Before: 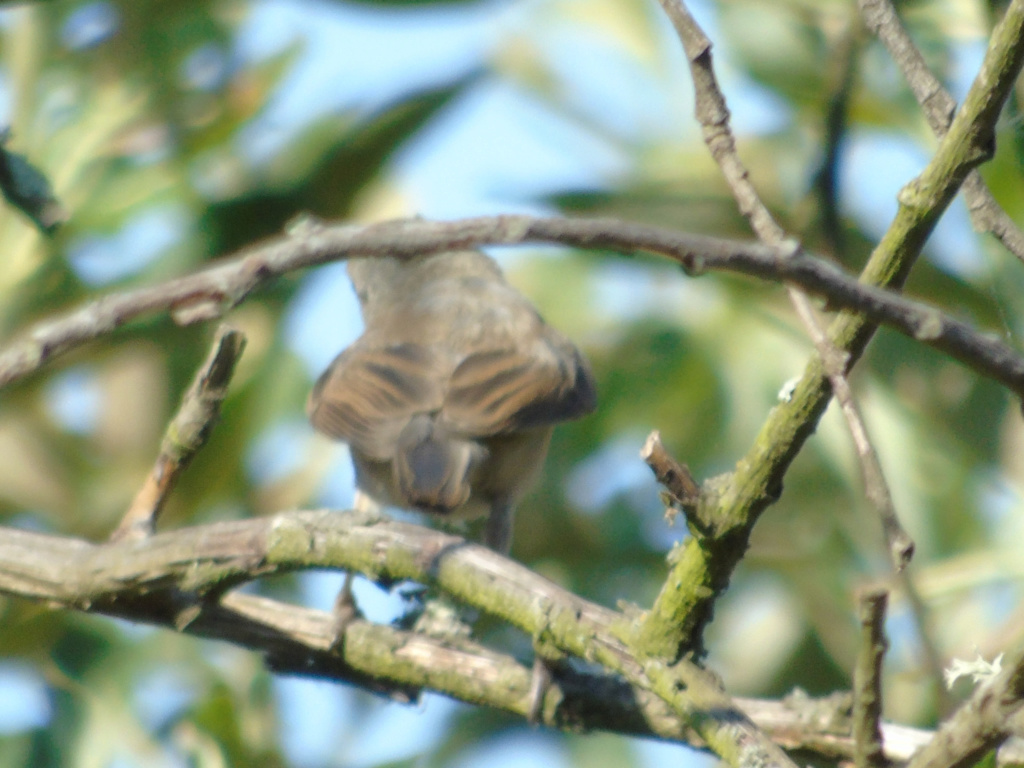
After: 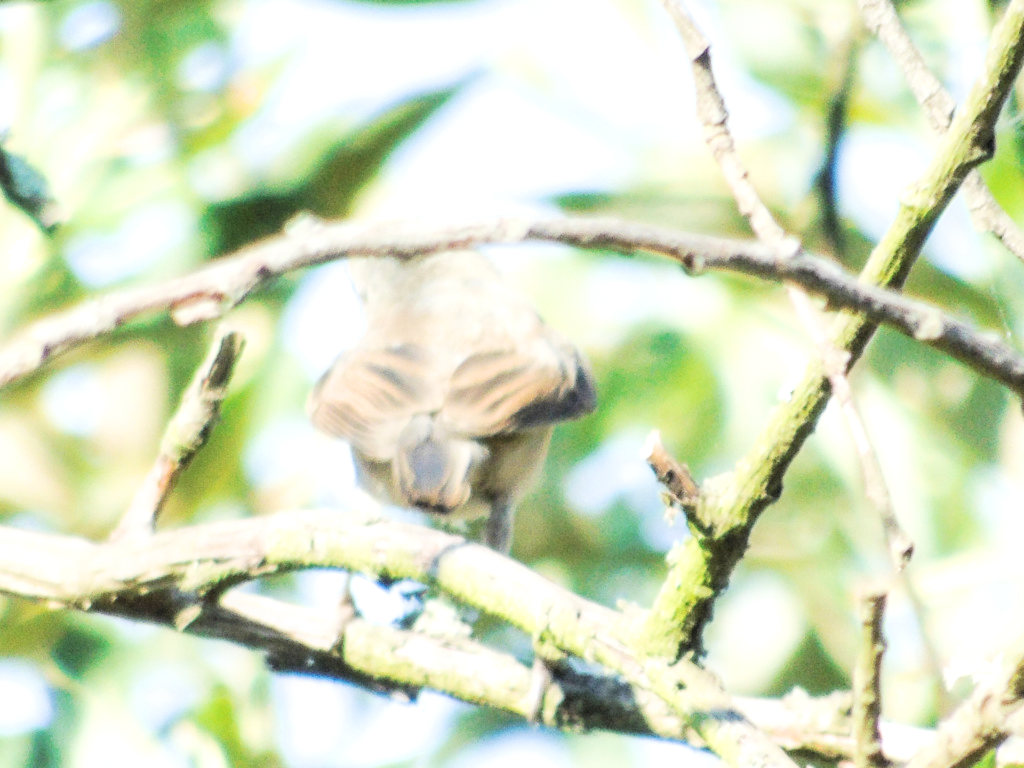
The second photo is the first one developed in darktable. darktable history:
filmic rgb: black relative exposure -5.09 EV, white relative exposure 3.98 EV, hardness 2.88, contrast 1.407, highlights saturation mix -29.23%, contrast in shadows safe
exposure: exposure 2.001 EV, compensate exposure bias true, compensate highlight preservation false
local contrast: on, module defaults
